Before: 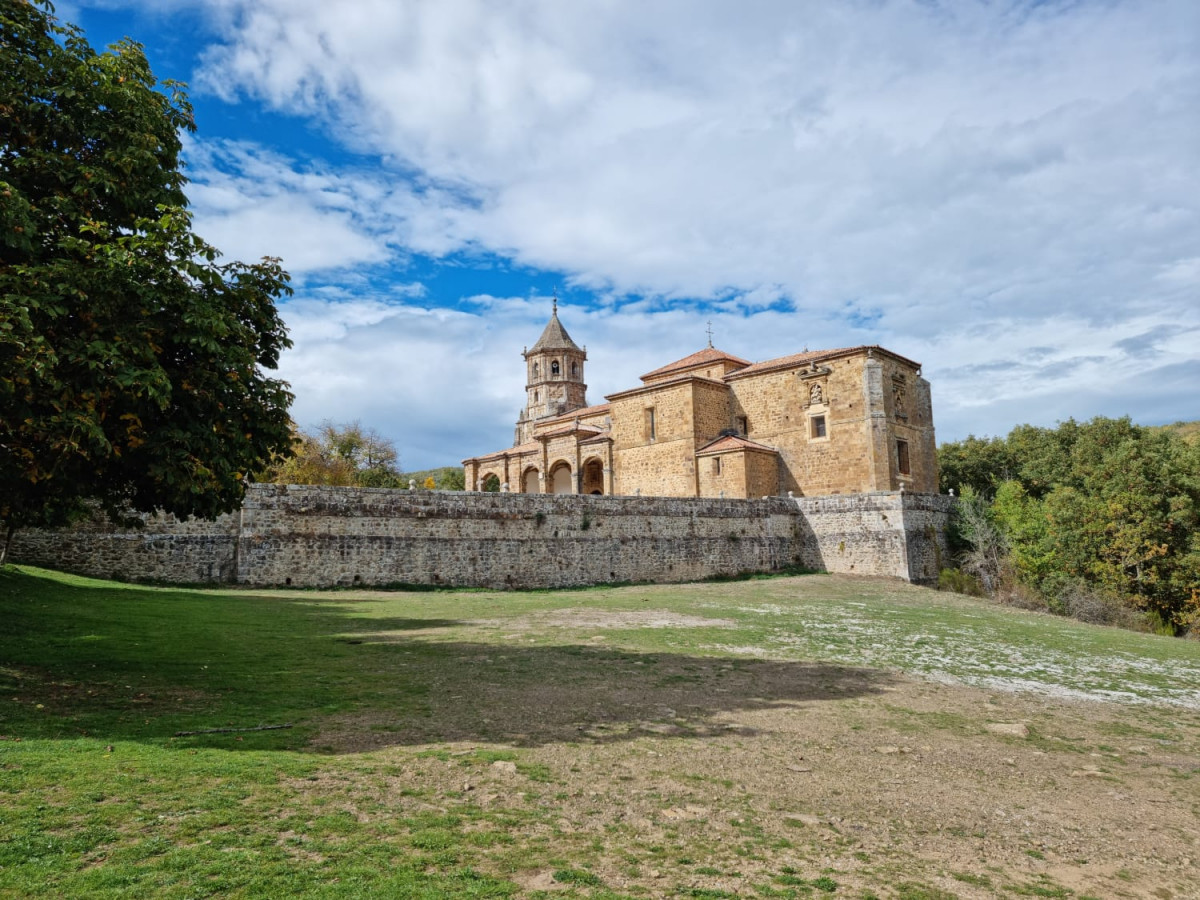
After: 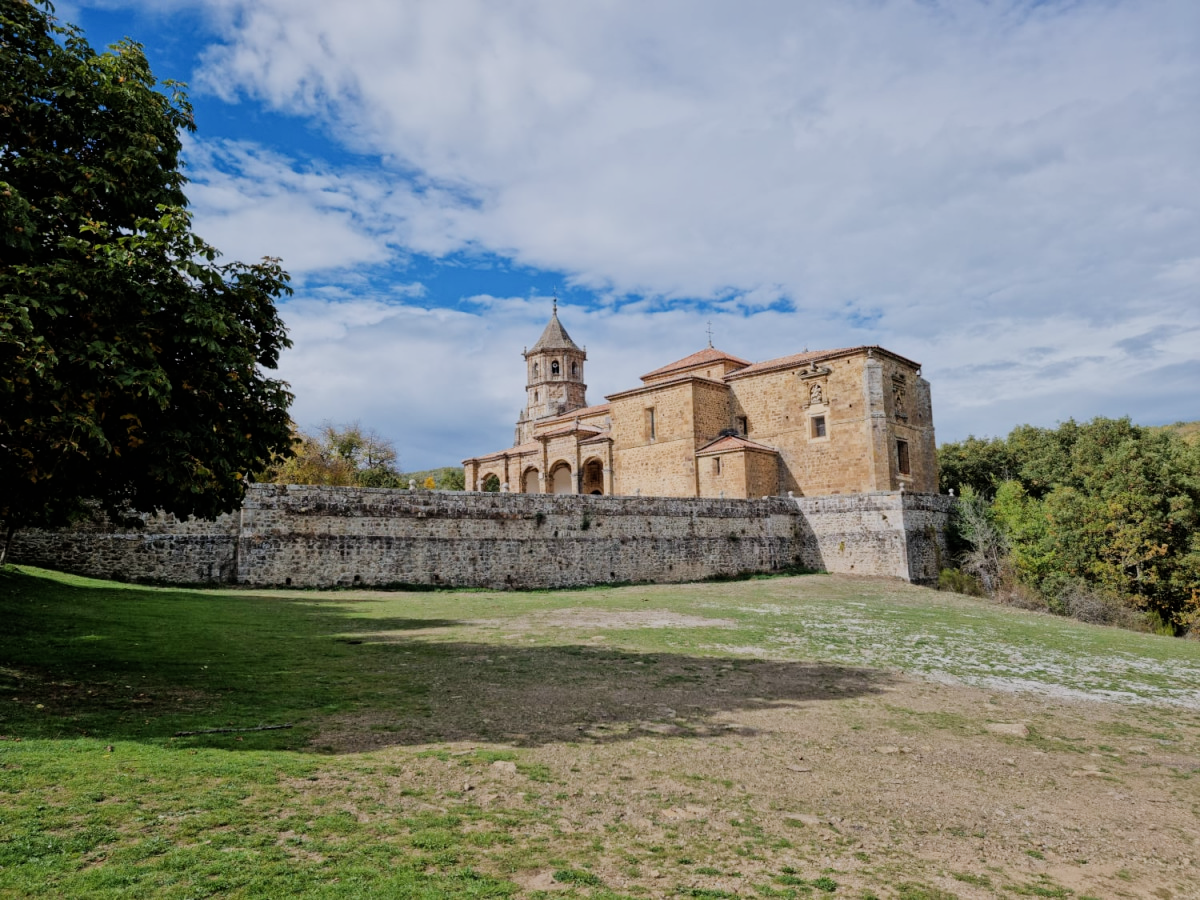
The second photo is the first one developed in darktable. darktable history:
filmic rgb: black relative exposure -7.65 EV, white relative exposure 4.56 EV, hardness 3.61, contrast 1.05
white balance: red 1.009, blue 1.027
